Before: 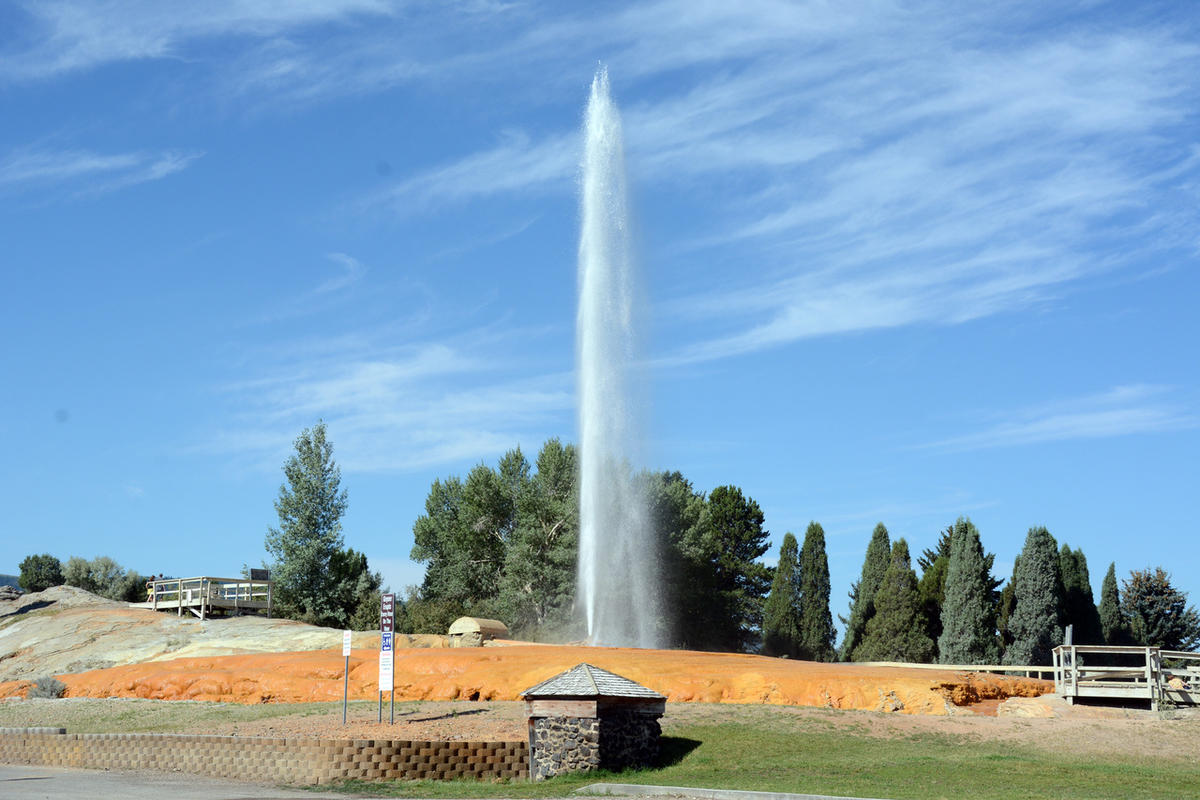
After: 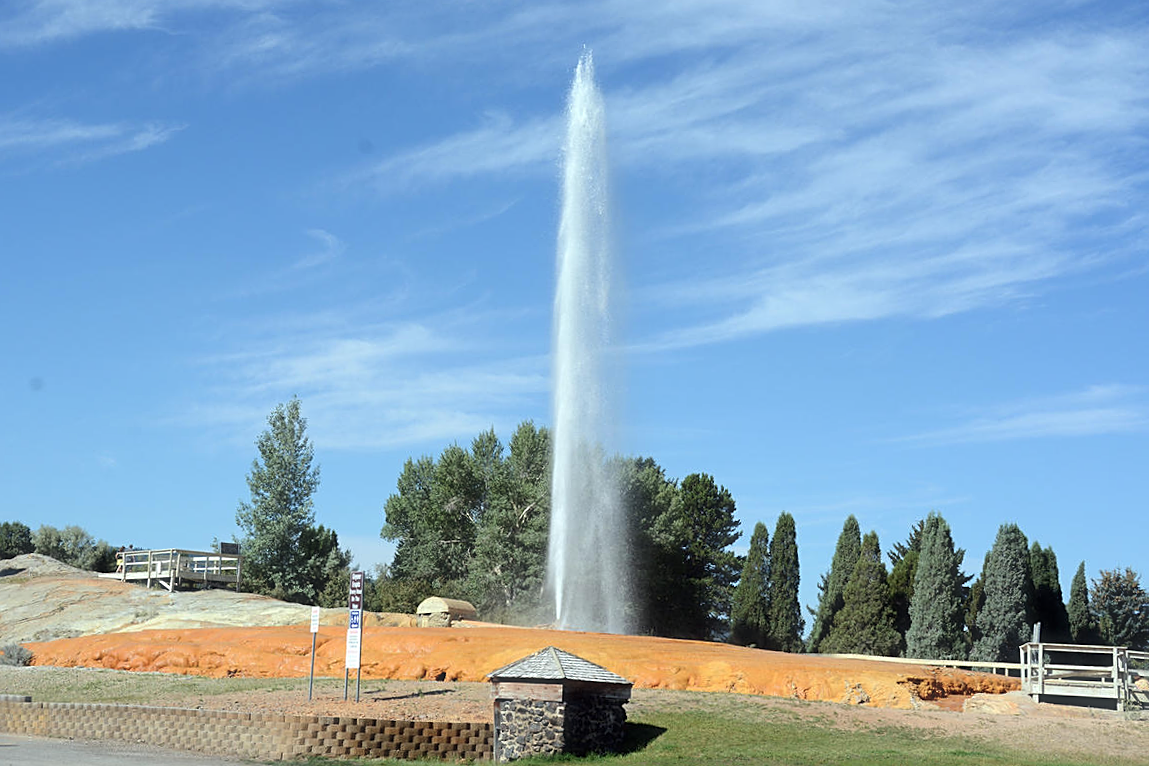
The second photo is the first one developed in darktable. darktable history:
sharpen: on, module defaults
haze removal: strength -0.09, adaptive false
crop and rotate: angle -1.69°
